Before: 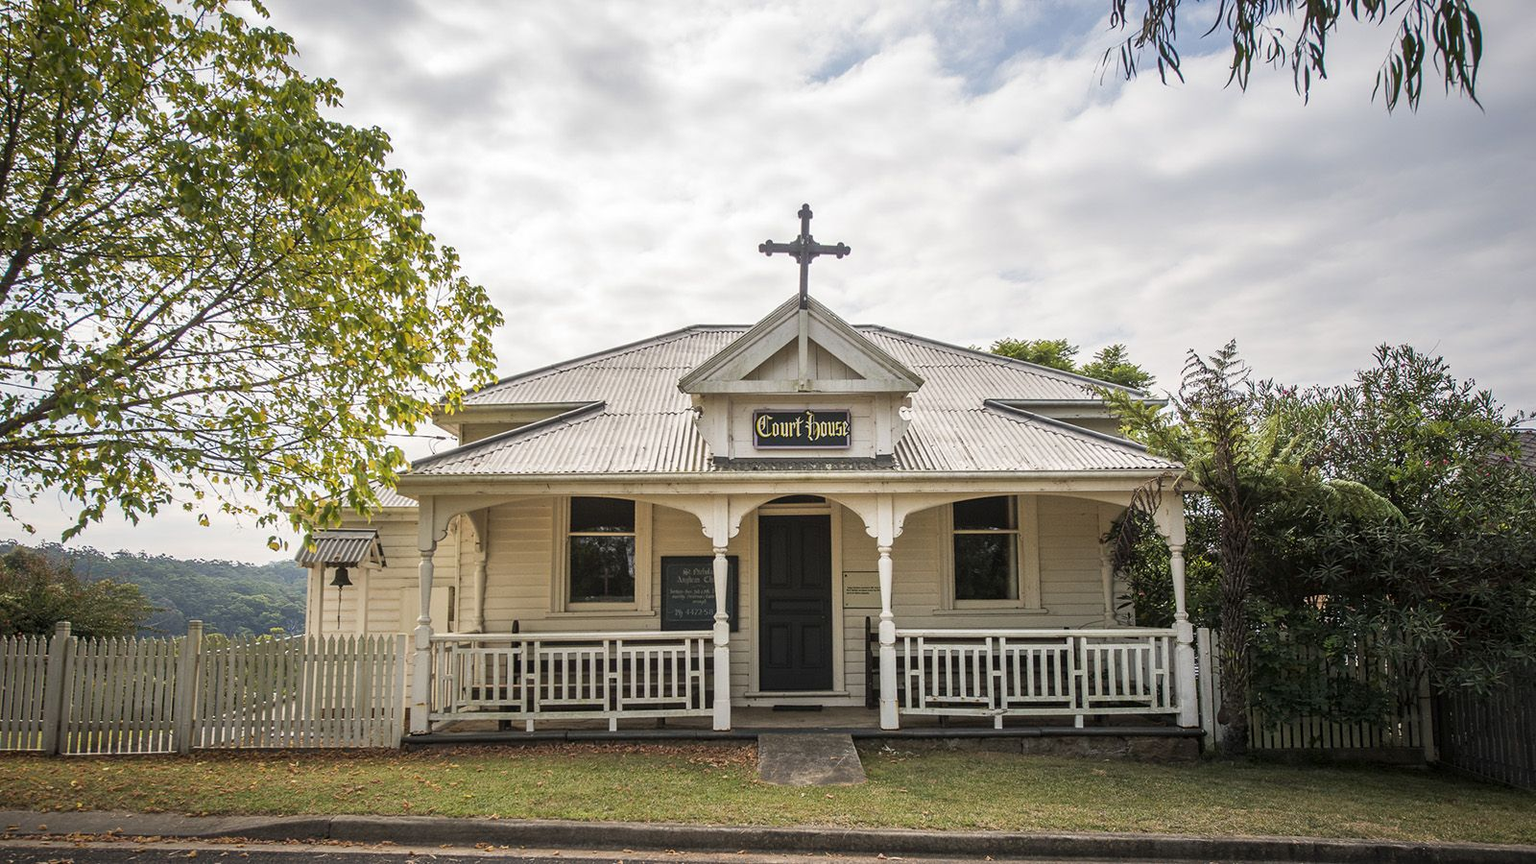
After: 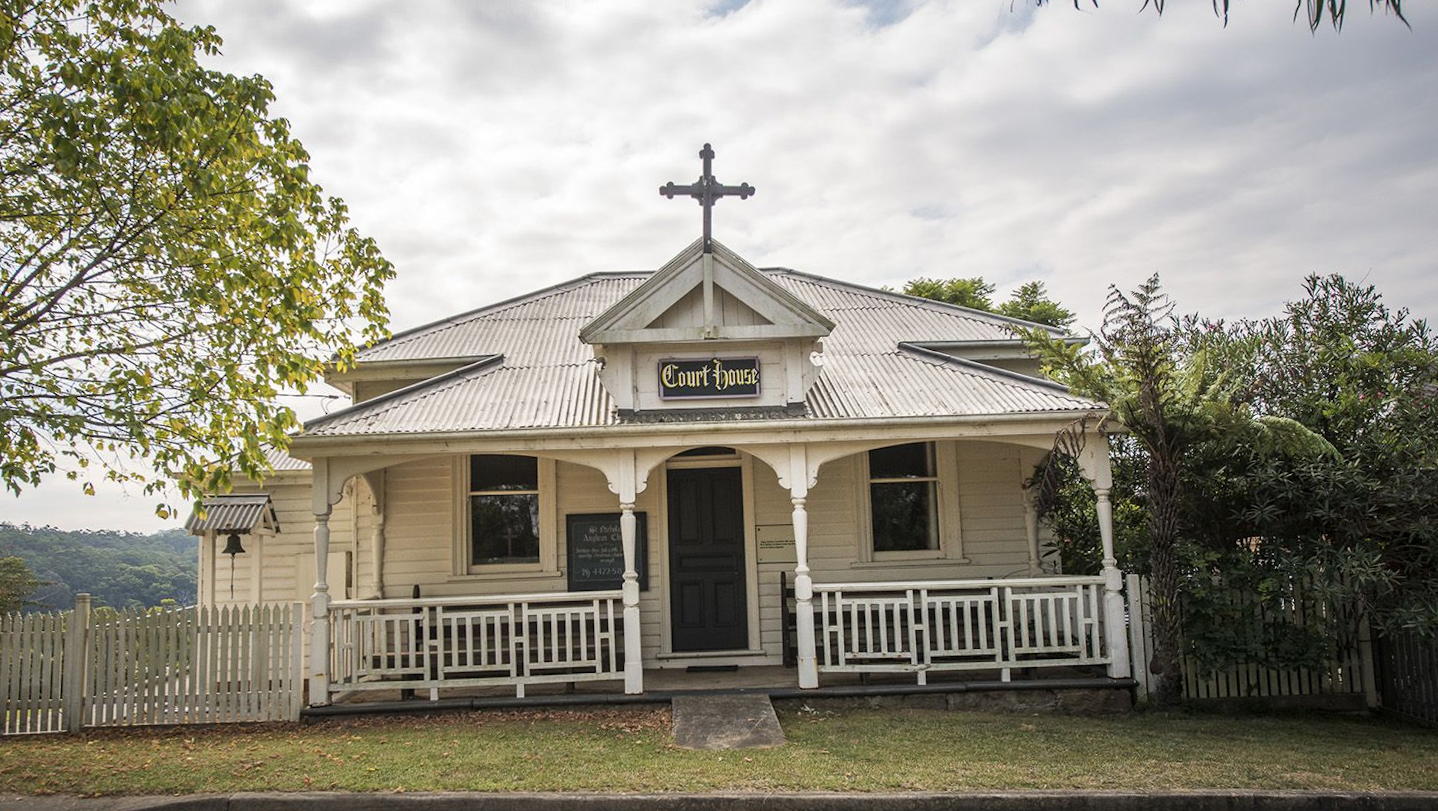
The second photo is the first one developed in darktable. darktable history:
crop and rotate: angle 1.48°, left 5.984%, top 5.691%
color zones: curves: ch1 [(0, 0.469) (0.001, 0.469) (0.12, 0.446) (0.248, 0.469) (0.5, 0.5) (0.748, 0.5) (0.999, 0.469) (1, 0.469)]
